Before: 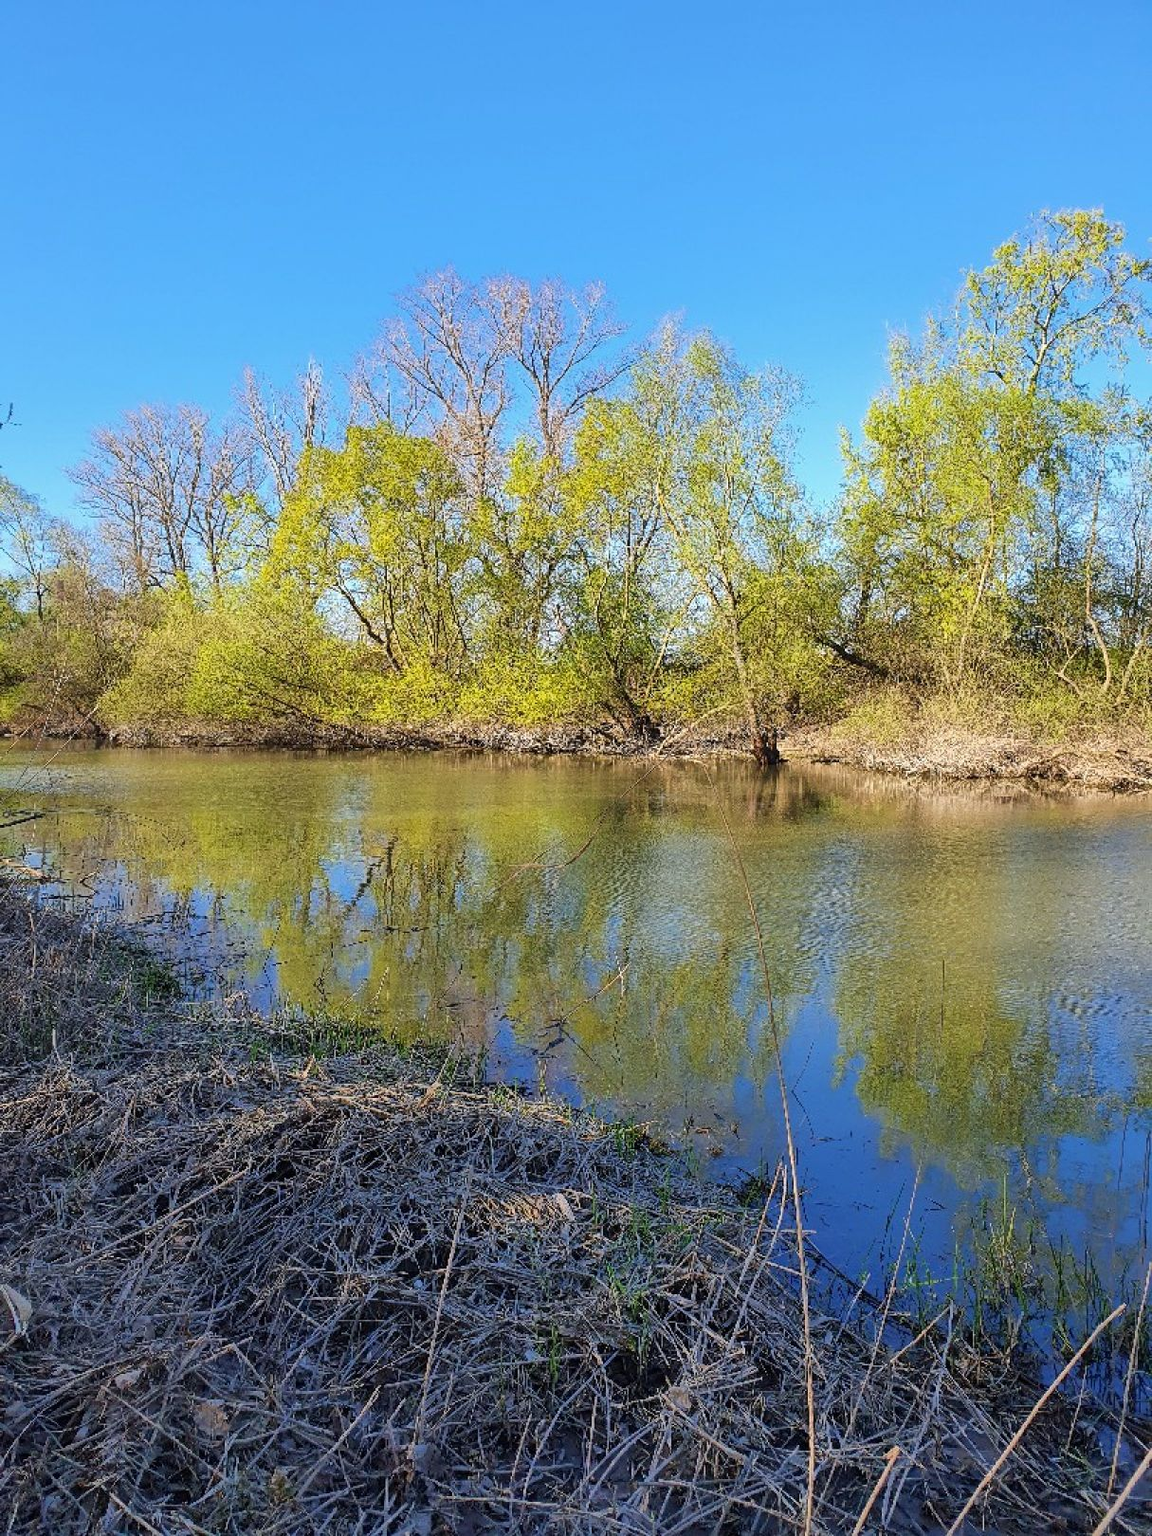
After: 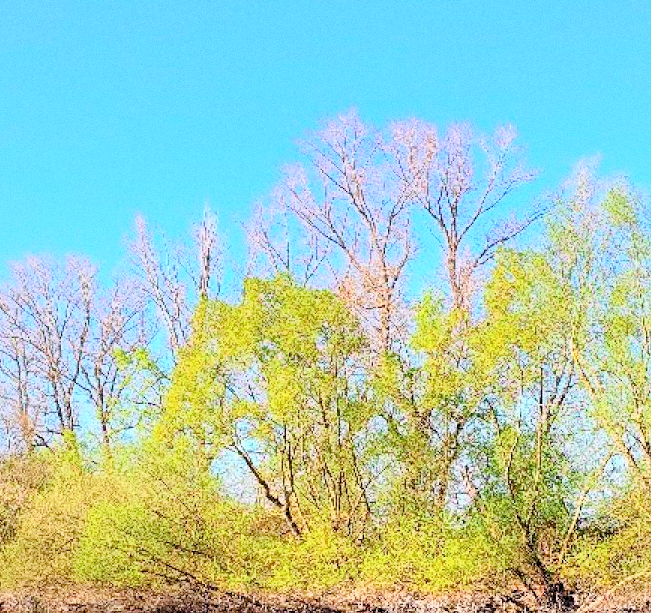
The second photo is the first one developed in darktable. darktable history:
tone curve: curves: ch0 [(0, 0.025) (0.15, 0.143) (0.452, 0.486) (0.751, 0.788) (1, 0.961)]; ch1 [(0, 0) (0.43, 0.408) (0.476, 0.469) (0.497, 0.507) (0.546, 0.571) (0.566, 0.607) (0.62, 0.657) (1, 1)]; ch2 [(0, 0) (0.386, 0.397) (0.505, 0.498) (0.547, 0.546) (0.579, 0.58) (1, 1)], color space Lab, independent channels, preserve colors none
levels: levels [0.072, 0.414, 0.976]
crop: left 10.121%, top 10.631%, right 36.218%, bottom 51.526%
grain: coarseness 0.47 ISO
